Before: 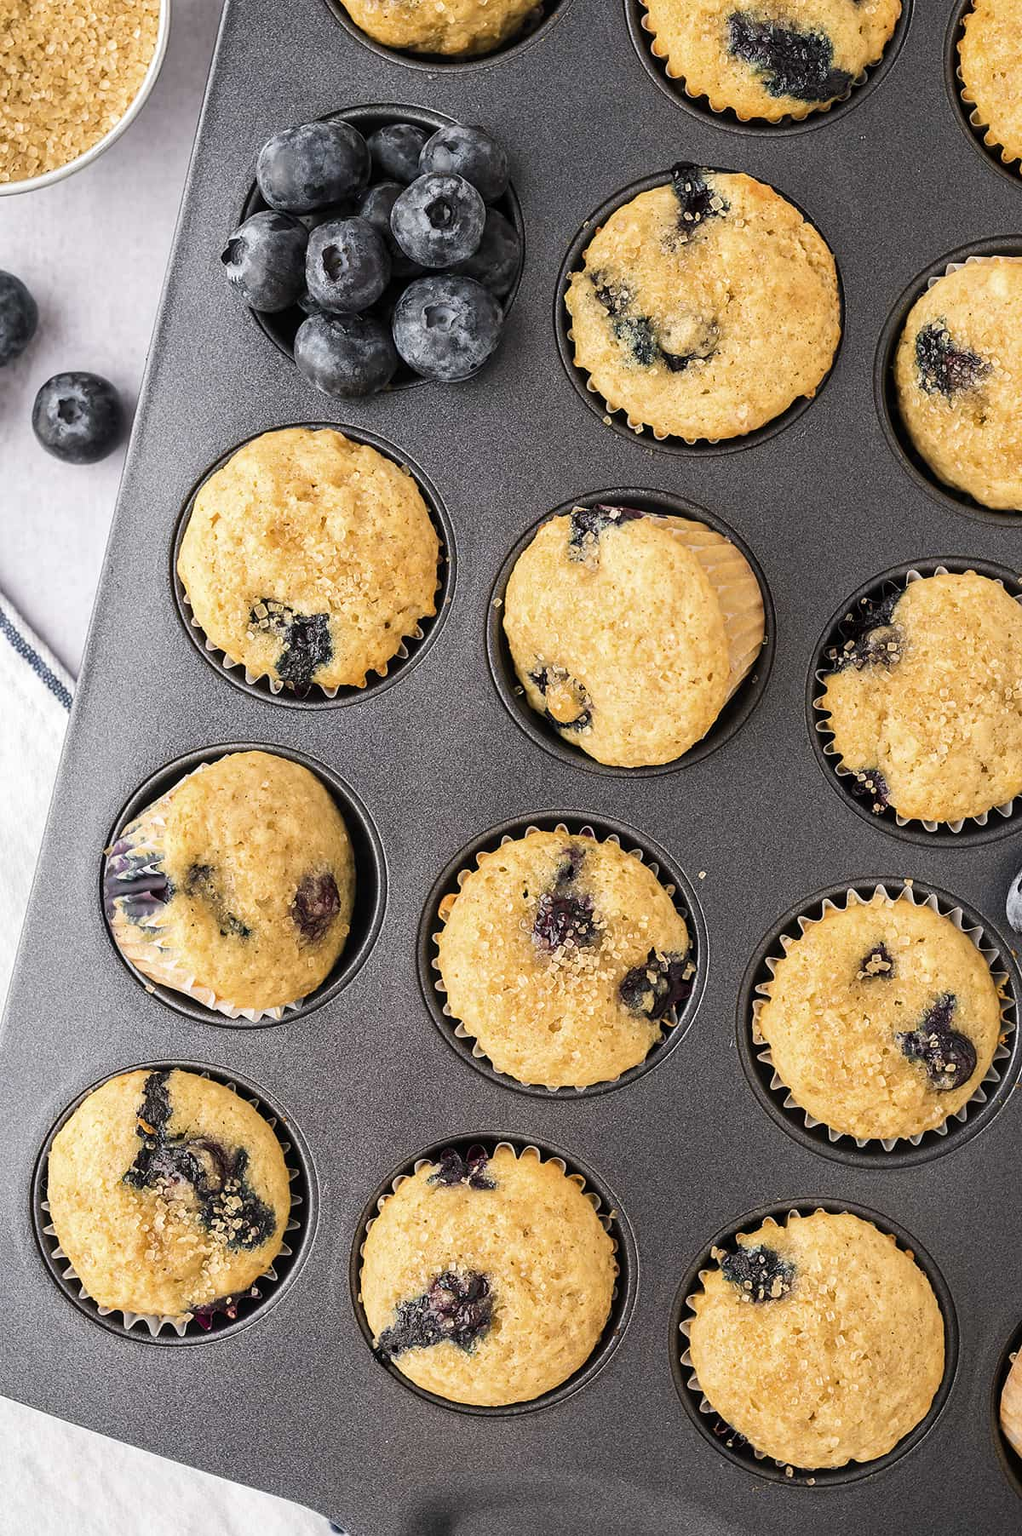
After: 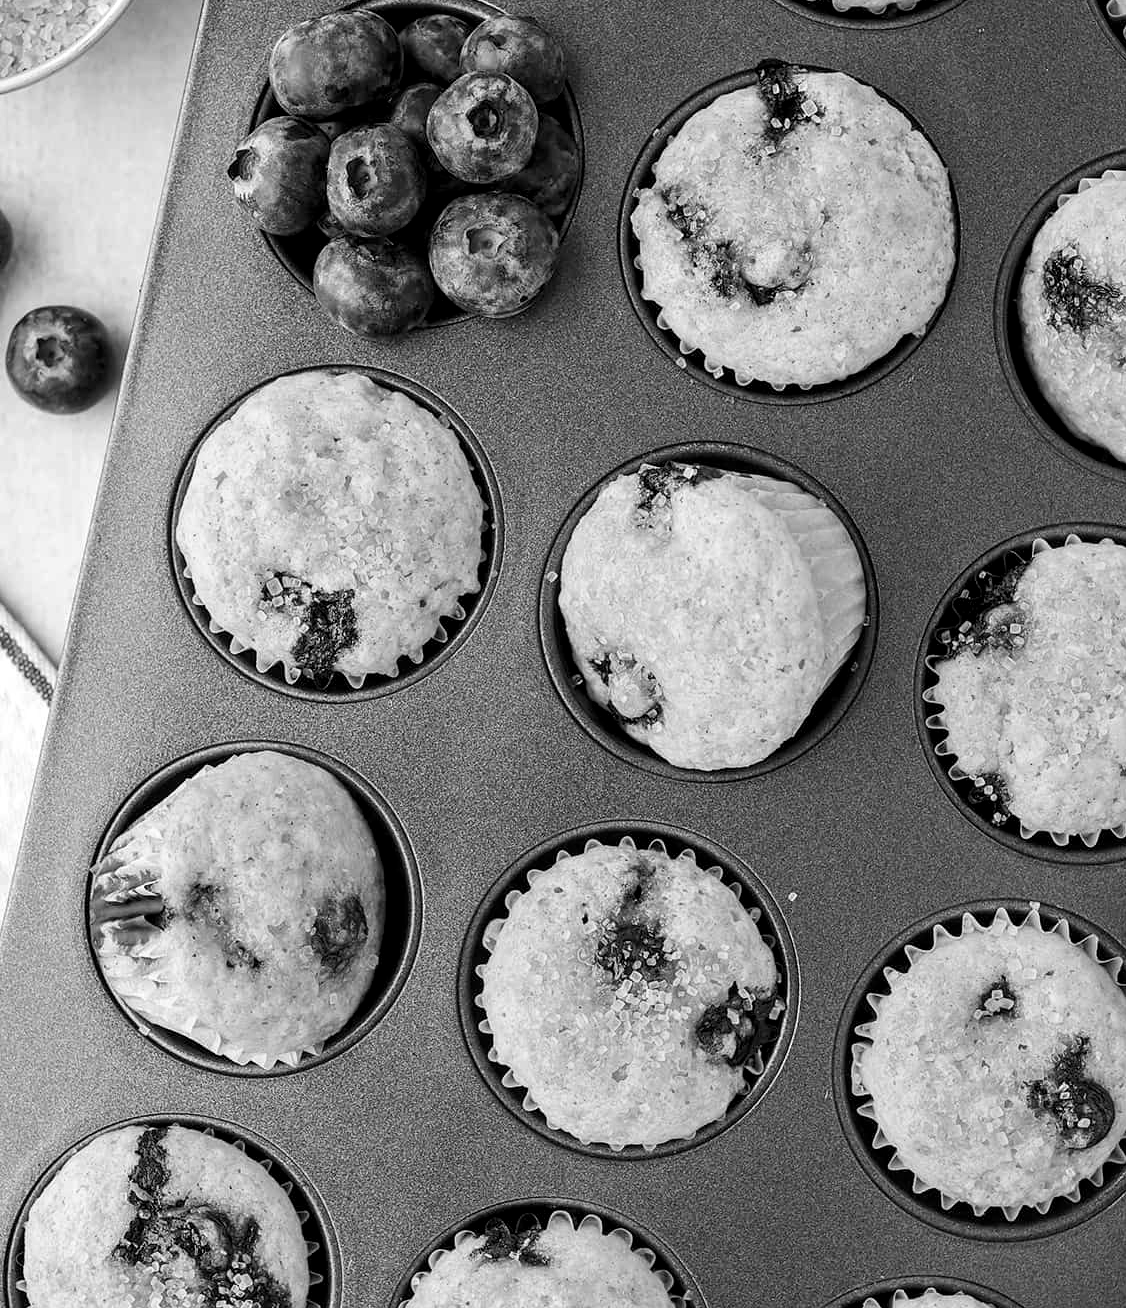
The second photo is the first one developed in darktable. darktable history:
crop: left 2.737%, top 7.287%, right 3.421%, bottom 20.179%
monochrome: size 1
local contrast: highlights 100%, shadows 100%, detail 120%, midtone range 0.2
